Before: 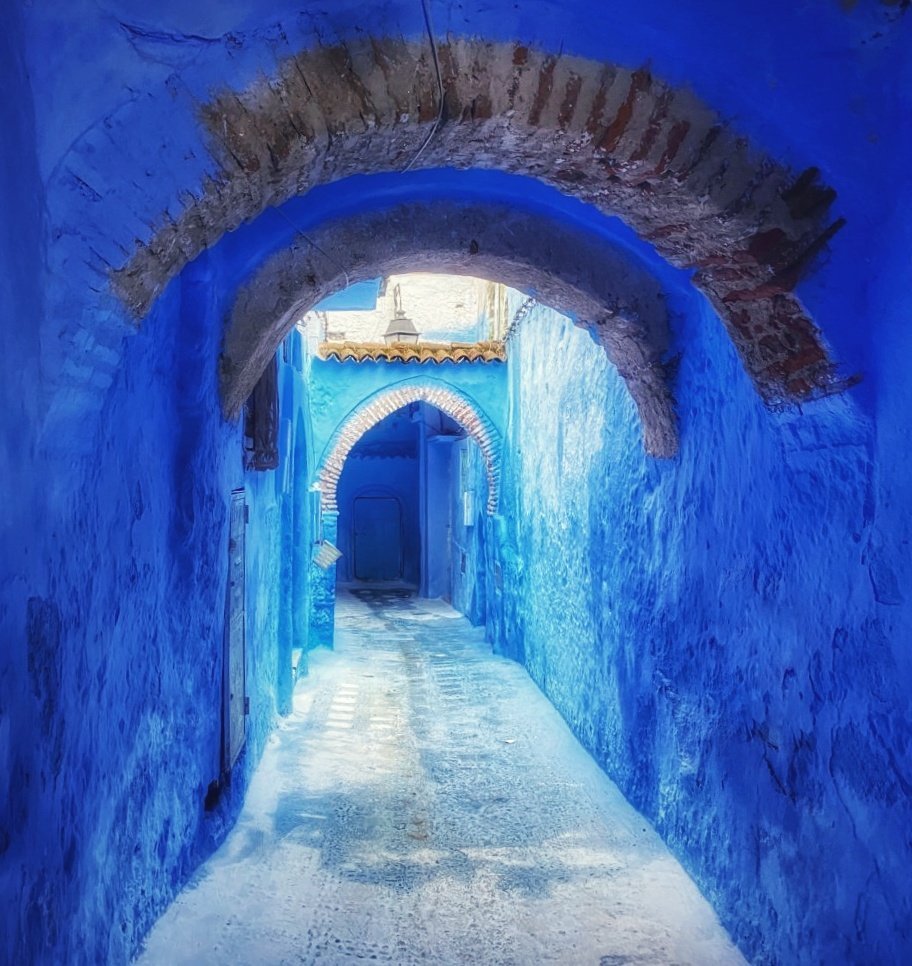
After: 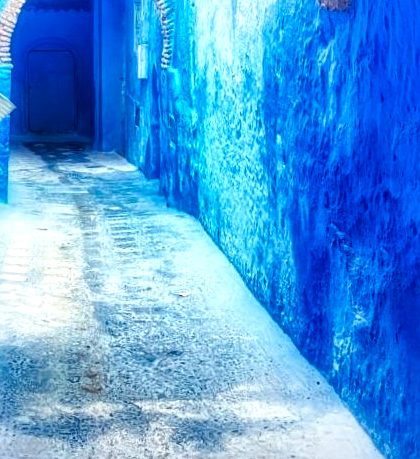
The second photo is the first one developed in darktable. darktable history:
shadows and highlights: shadows 0.275, highlights 39.55
local contrast: mode bilateral grid, contrast 45, coarseness 68, detail 212%, midtone range 0.2
crop: left 35.814%, top 46.302%, right 18.127%, bottom 6.139%
color correction: highlights b* -0.055, saturation 1.35
